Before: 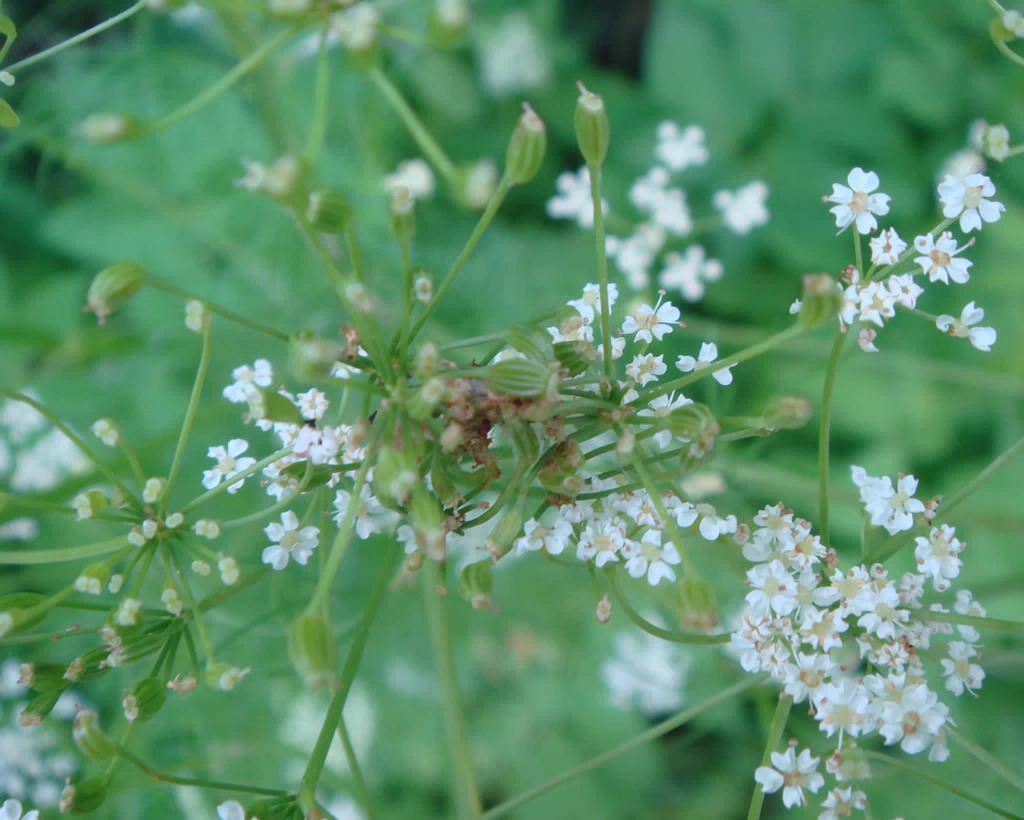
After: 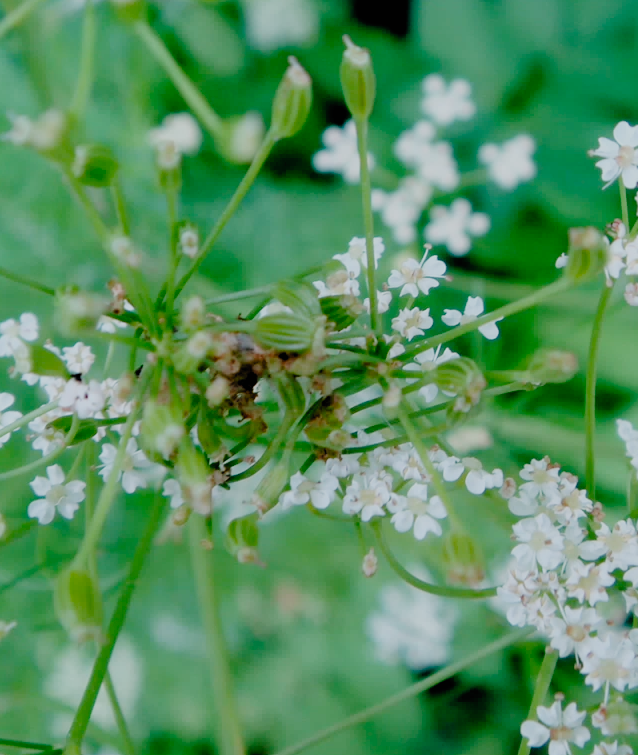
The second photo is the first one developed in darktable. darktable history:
crop and rotate: left 22.918%, top 5.629%, right 14.711%, bottom 2.247%
filmic rgb: black relative exposure -2.85 EV, white relative exposure 4.56 EV, hardness 1.77, contrast 1.25, preserve chrominance no, color science v5 (2021)
